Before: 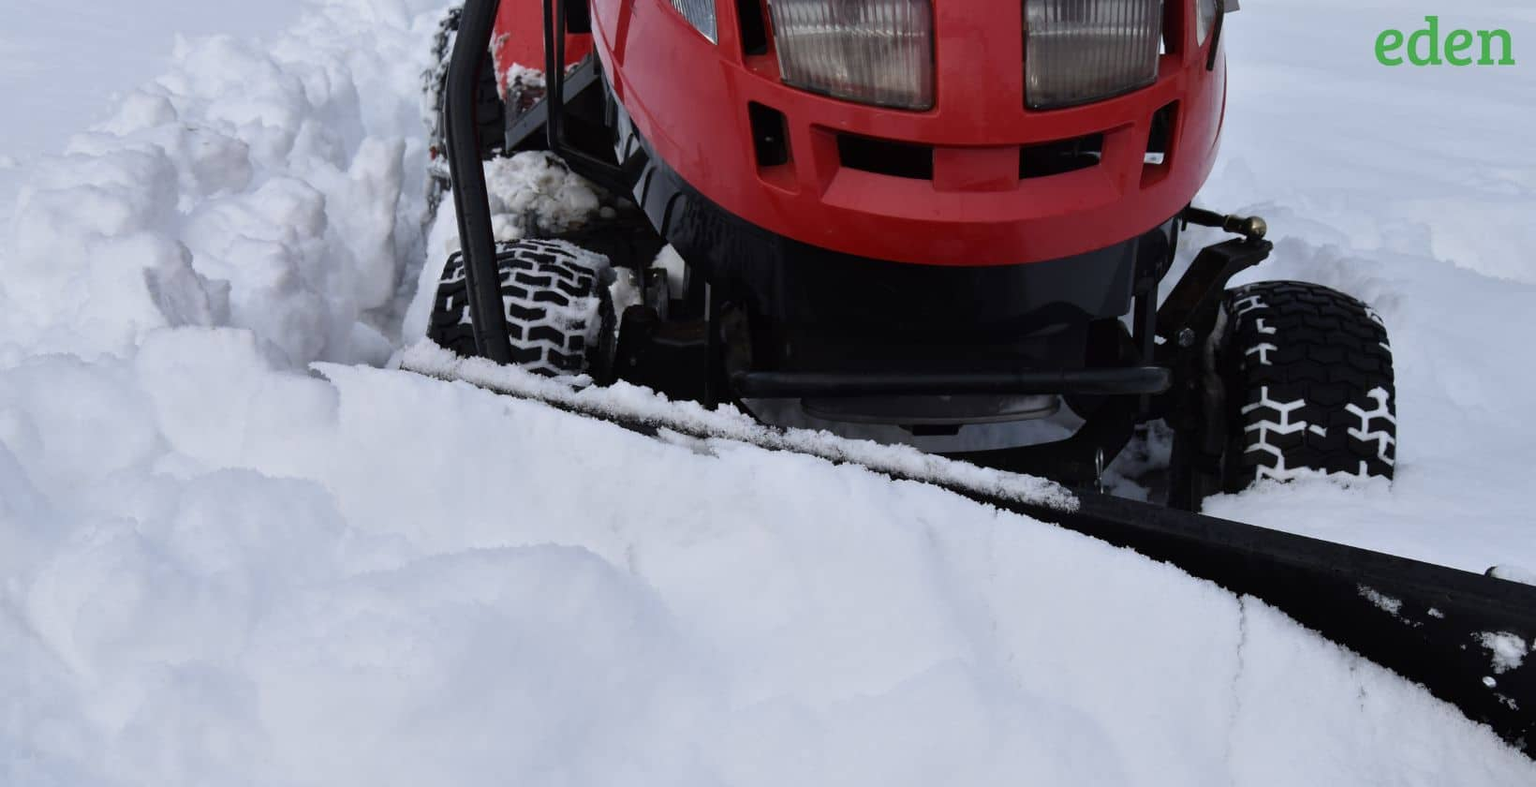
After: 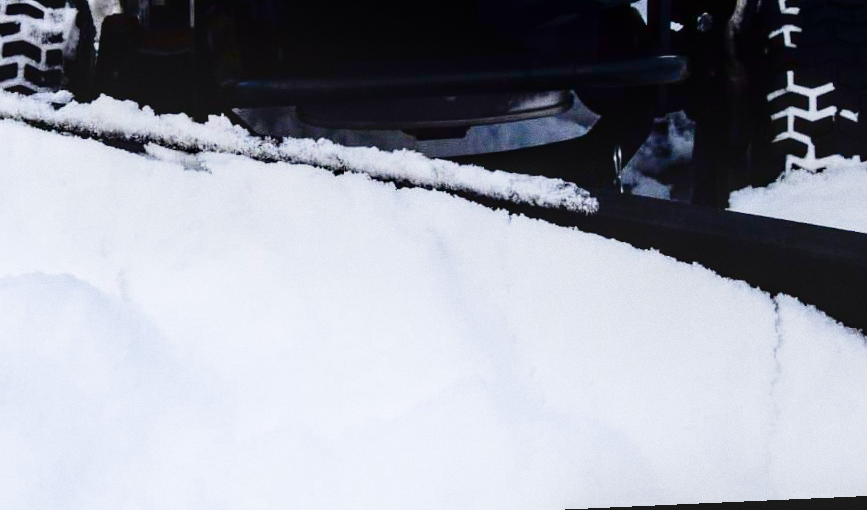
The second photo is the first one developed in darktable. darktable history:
base curve: curves: ch0 [(0, 0) (0.026, 0.03) (0.109, 0.232) (0.351, 0.748) (0.669, 0.968) (1, 1)], preserve colors none
local contrast: on, module defaults
grain: coarseness 0.09 ISO
crop: left 34.479%, top 38.822%, right 13.718%, bottom 5.172%
contrast brightness saturation: contrast 0.22, brightness -0.19, saturation 0.24
rotate and perspective: rotation -2.56°, automatic cropping off
tone equalizer: -8 EV 0.25 EV, -7 EV 0.417 EV, -6 EV 0.417 EV, -5 EV 0.25 EV, -3 EV -0.25 EV, -2 EV -0.417 EV, -1 EV -0.417 EV, +0 EV -0.25 EV, edges refinement/feathering 500, mask exposure compensation -1.57 EV, preserve details guided filter
